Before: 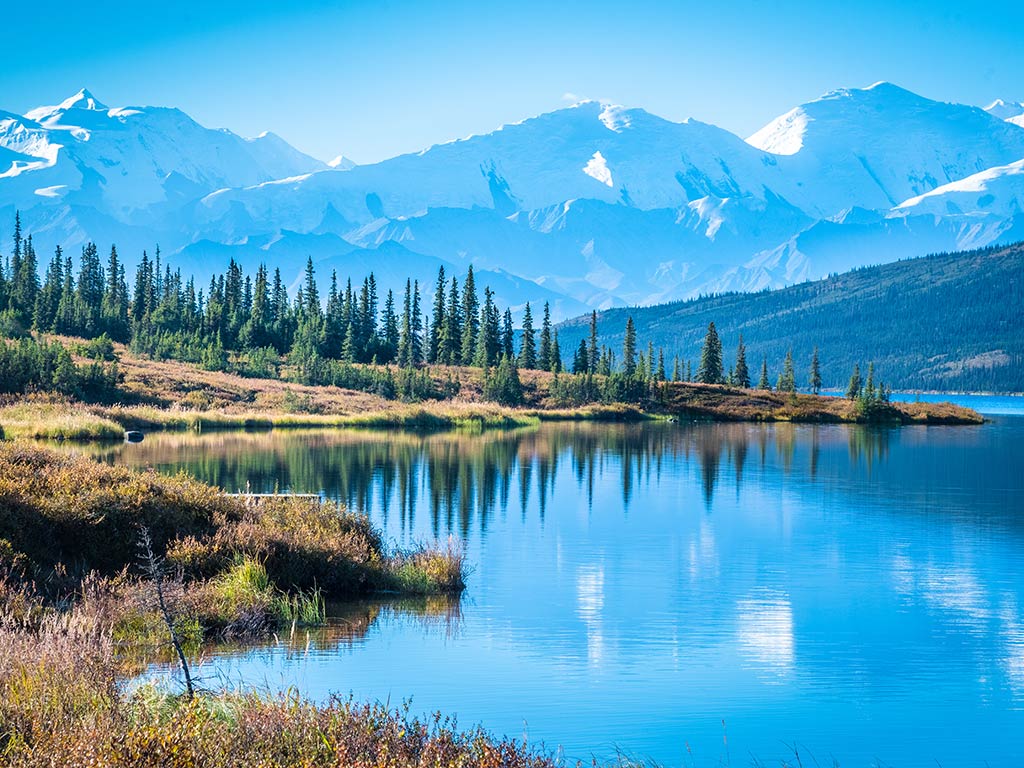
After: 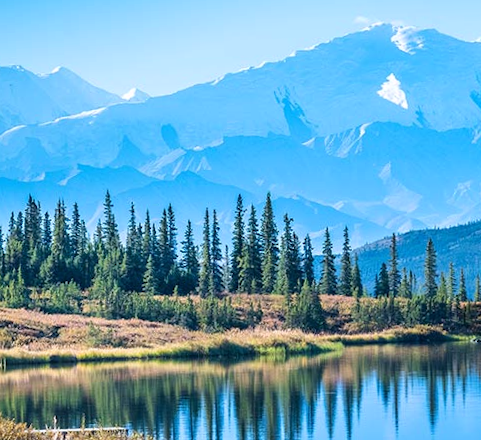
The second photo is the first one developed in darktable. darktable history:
rotate and perspective: rotation -2.12°, lens shift (vertical) 0.009, lens shift (horizontal) -0.008, automatic cropping original format, crop left 0.036, crop right 0.964, crop top 0.05, crop bottom 0.959
crop: left 17.835%, top 7.675%, right 32.881%, bottom 32.213%
white balance: red 1.004, blue 1.024
